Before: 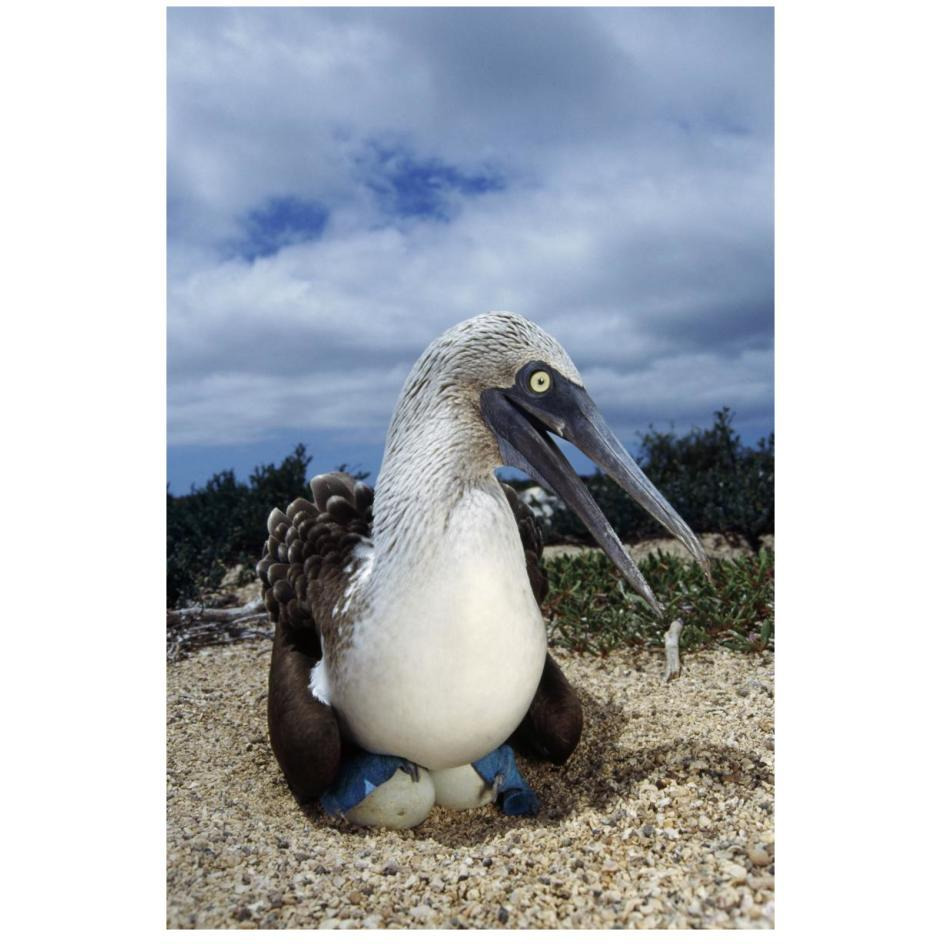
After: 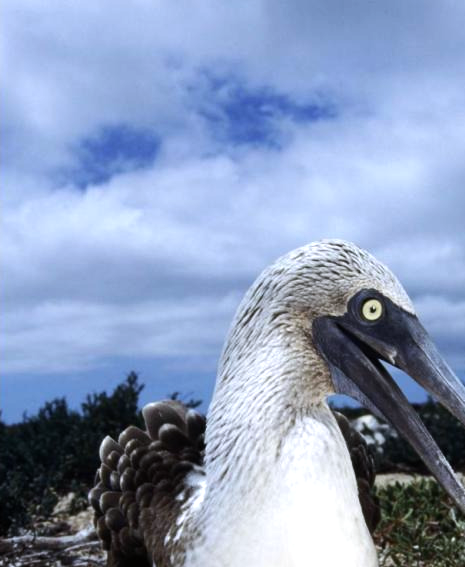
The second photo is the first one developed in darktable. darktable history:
white balance: red 0.984, blue 1.059
tone equalizer: -8 EV -0.417 EV, -7 EV -0.389 EV, -6 EV -0.333 EV, -5 EV -0.222 EV, -3 EV 0.222 EV, -2 EV 0.333 EV, -1 EV 0.389 EV, +0 EV 0.417 EV, edges refinement/feathering 500, mask exposure compensation -1.57 EV, preserve details no
crop: left 17.835%, top 7.675%, right 32.881%, bottom 32.213%
